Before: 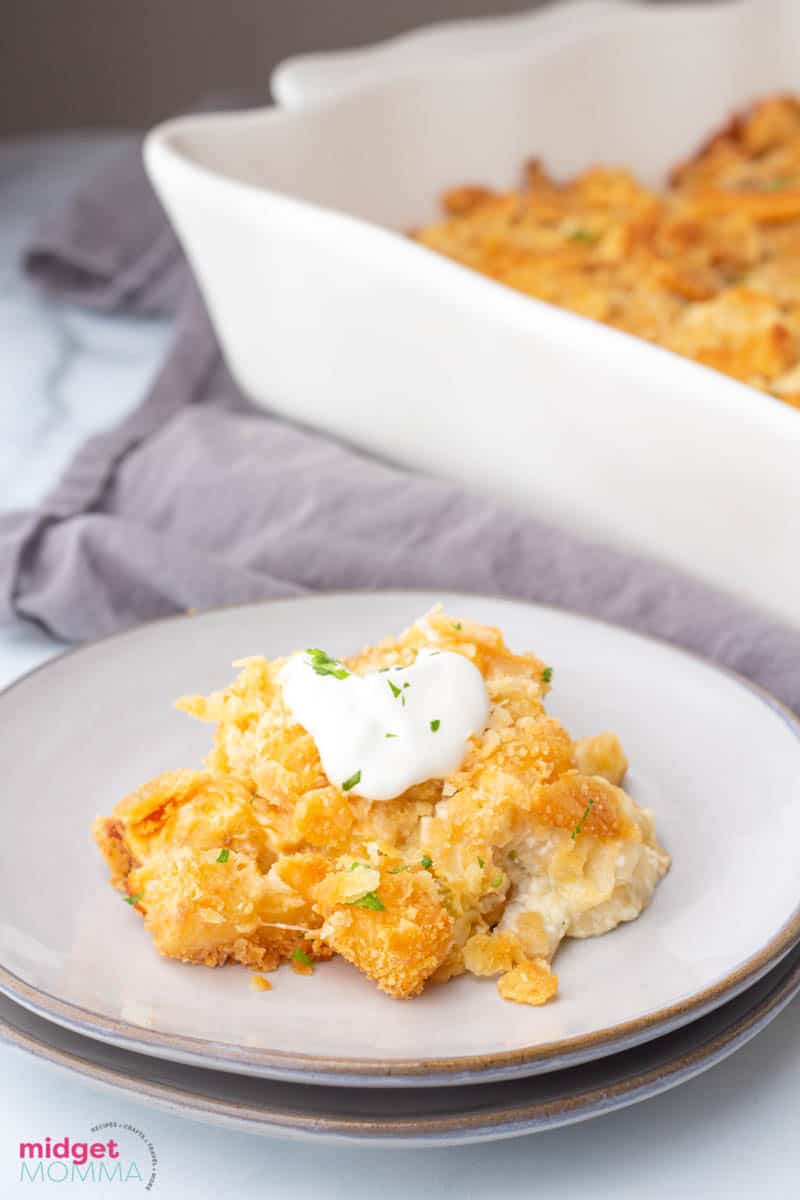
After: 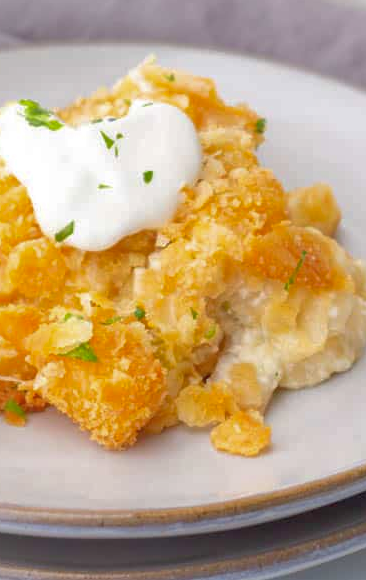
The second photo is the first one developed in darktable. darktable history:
shadows and highlights: on, module defaults
crop: left 35.976%, top 45.819%, right 18.162%, bottom 5.807%
